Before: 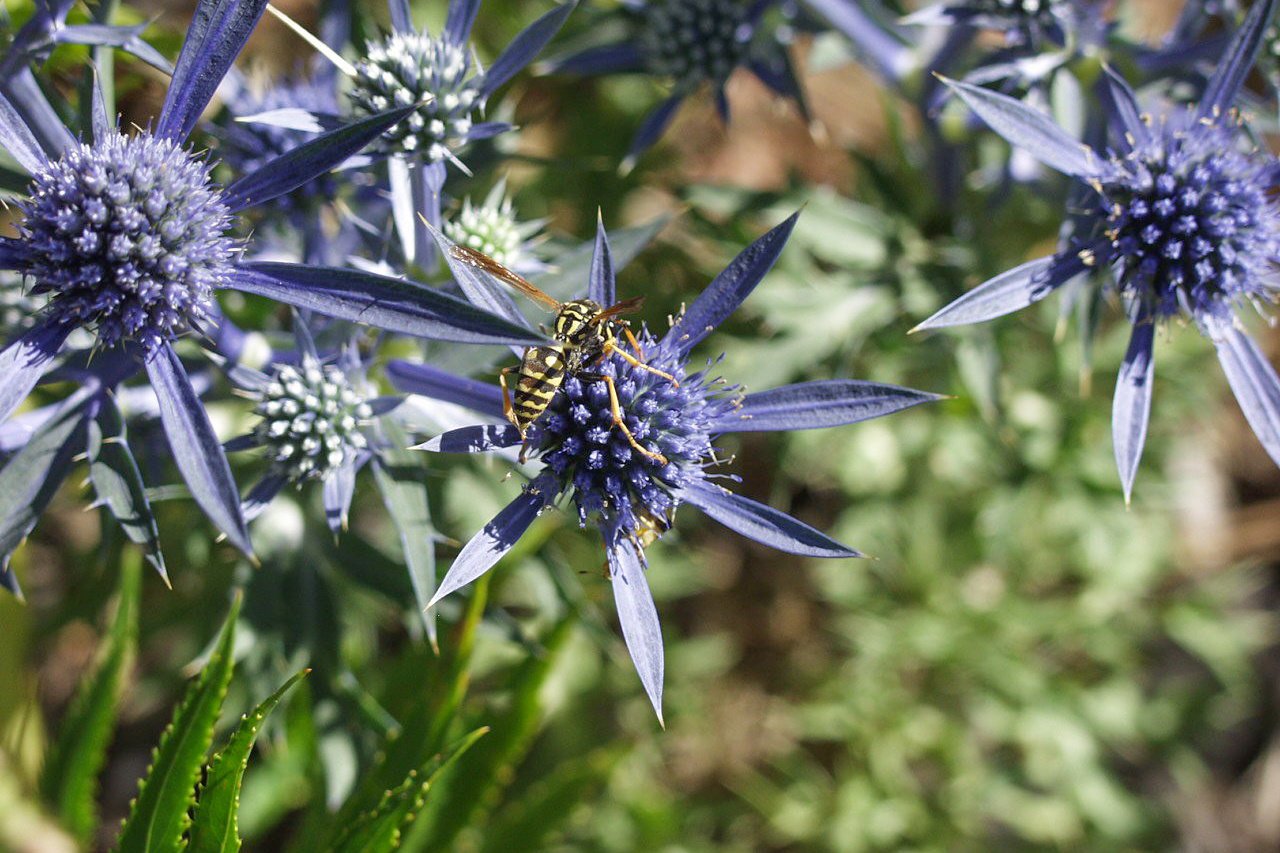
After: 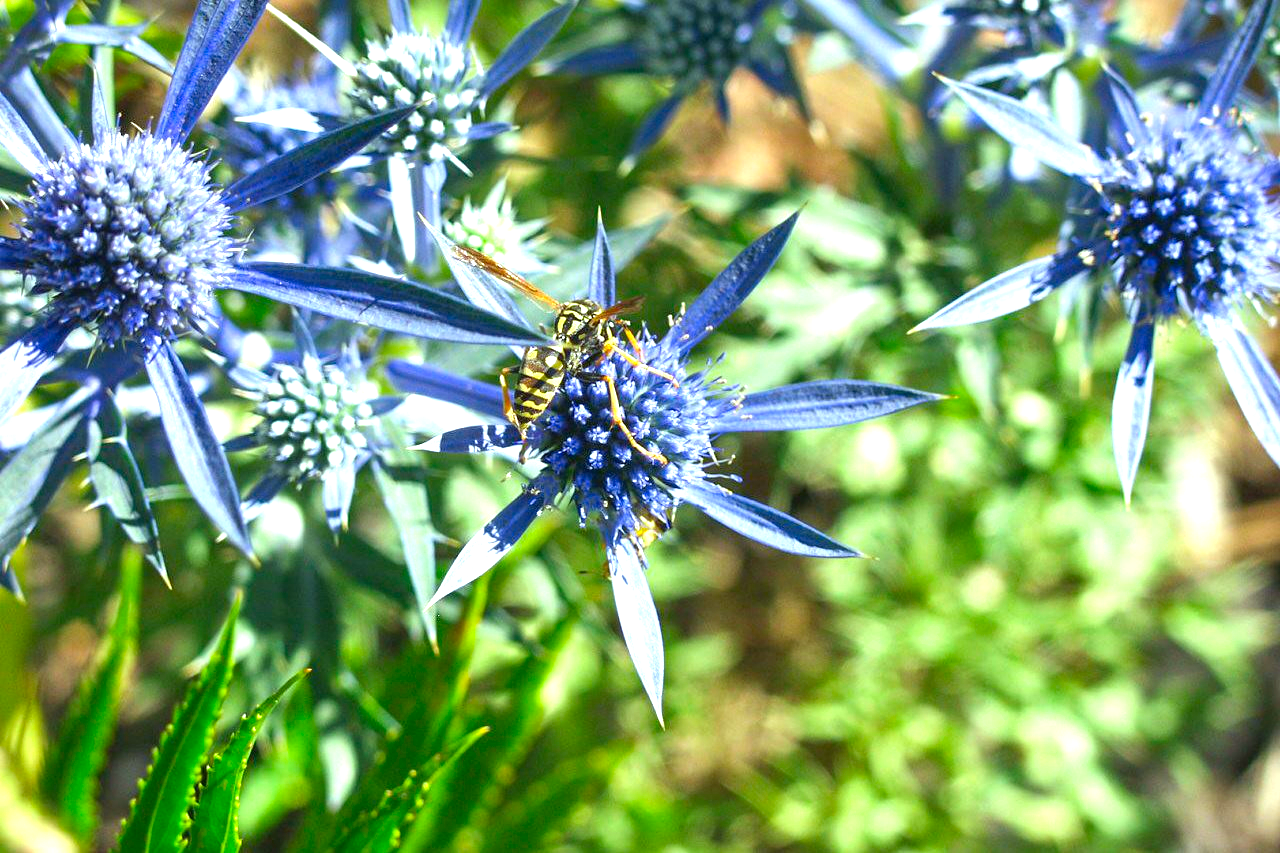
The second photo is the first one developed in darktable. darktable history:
shadows and highlights: shadows 29.22, highlights -29.31, low approximation 0.01, soften with gaussian
color correction: highlights a* -7.64, highlights b* 0.942, shadows a* -3.47, saturation 1.39
exposure: black level correction 0, exposure 1.095 EV, compensate highlight preservation false
